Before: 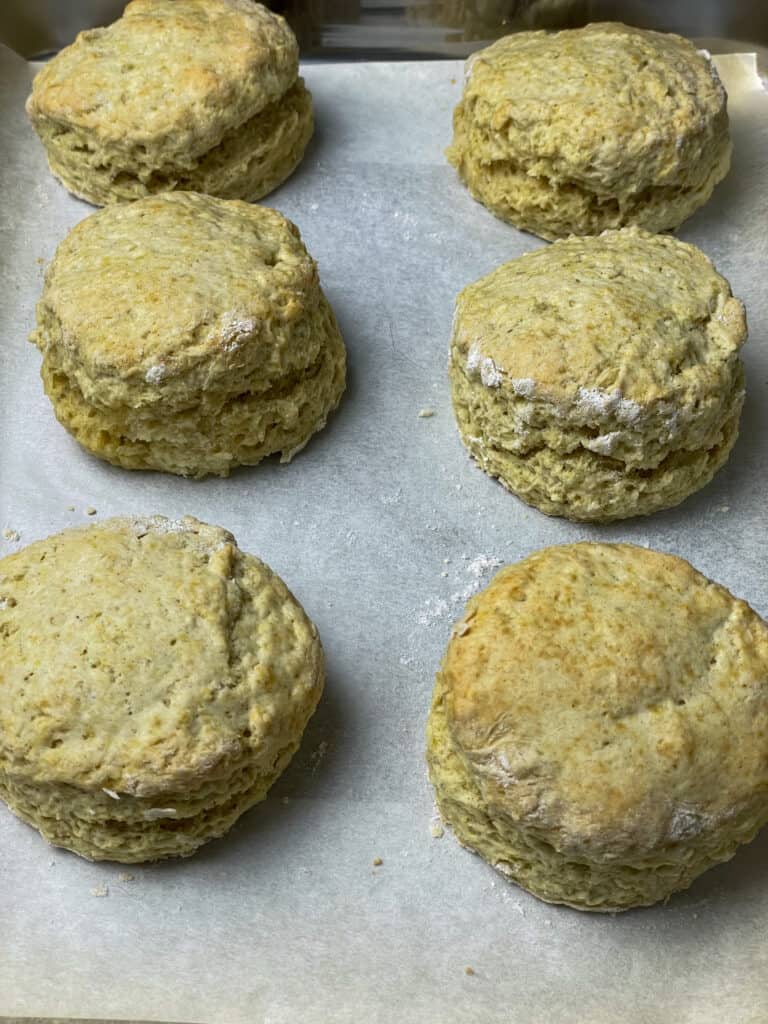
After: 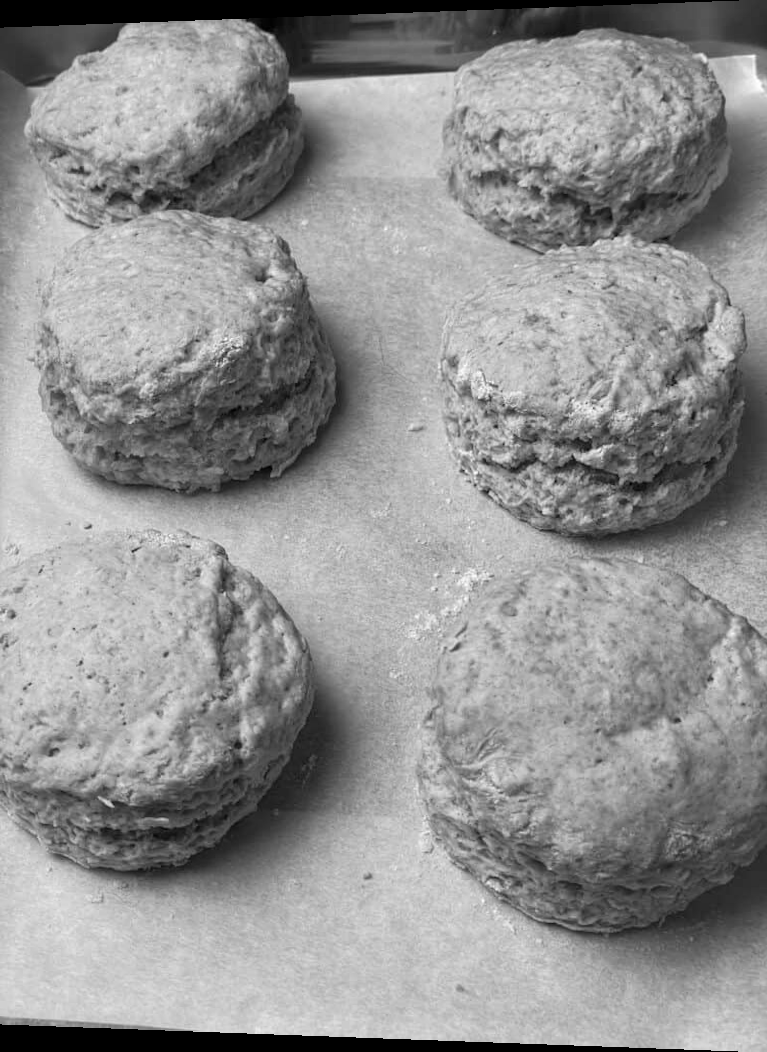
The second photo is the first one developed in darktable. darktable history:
rotate and perspective: lens shift (horizontal) -0.055, automatic cropping off
monochrome: on, module defaults
